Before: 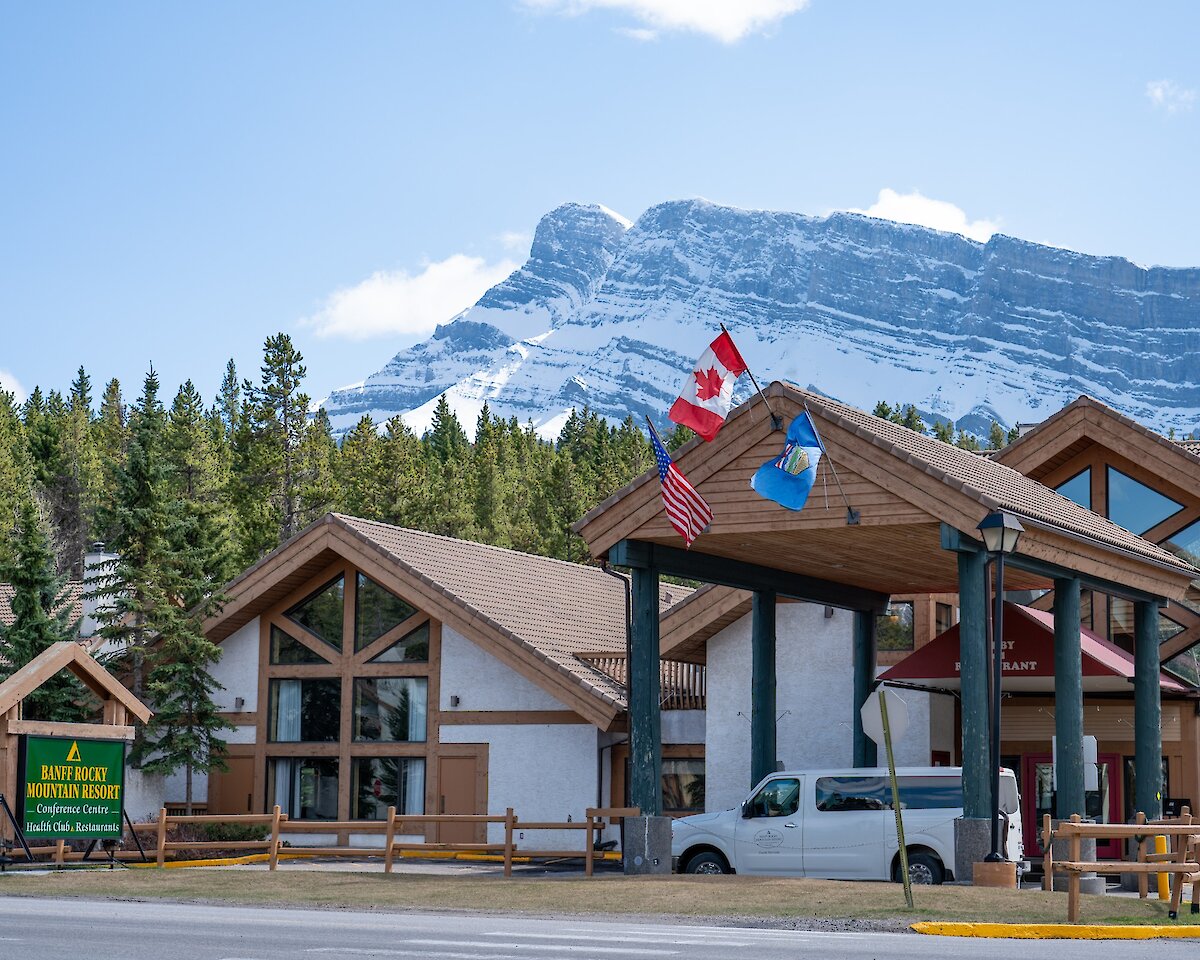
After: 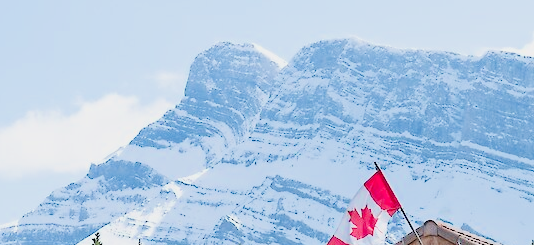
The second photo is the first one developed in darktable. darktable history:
color zones: curves: ch1 [(0.239, 0.552) (0.75, 0.5)]; ch2 [(0.25, 0.462) (0.749, 0.457)]
crop: left 28.889%, top 16.785%, right 26.602%, bottom 57.61%
exposure: black level correction 0, exposure 1.279 EV, compensate highlight preservation false
filmic rgb: black relative exposure -7.16 EV, white relative exposure 5.37 EV, hardness 3.02
